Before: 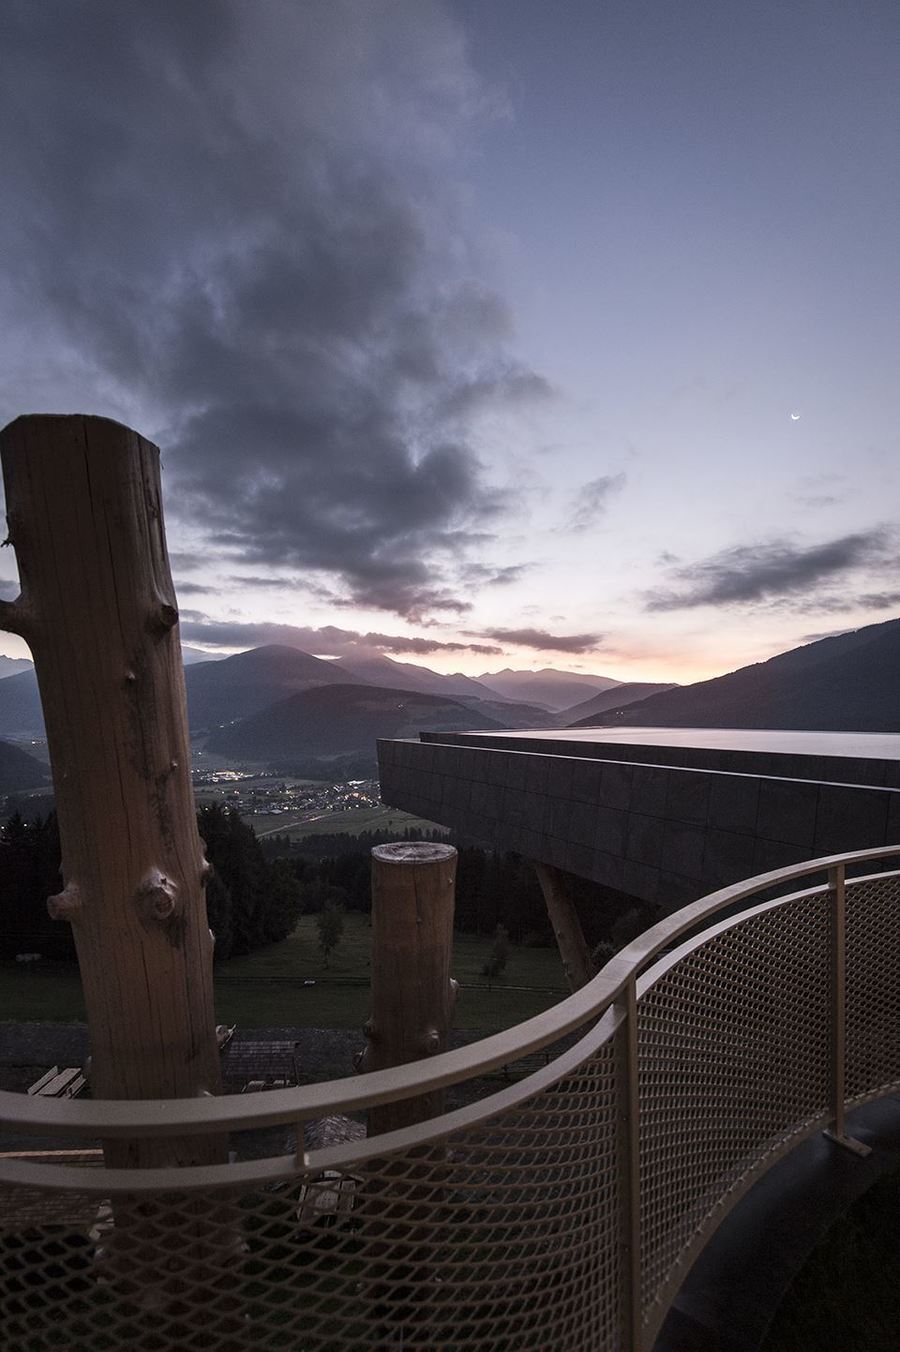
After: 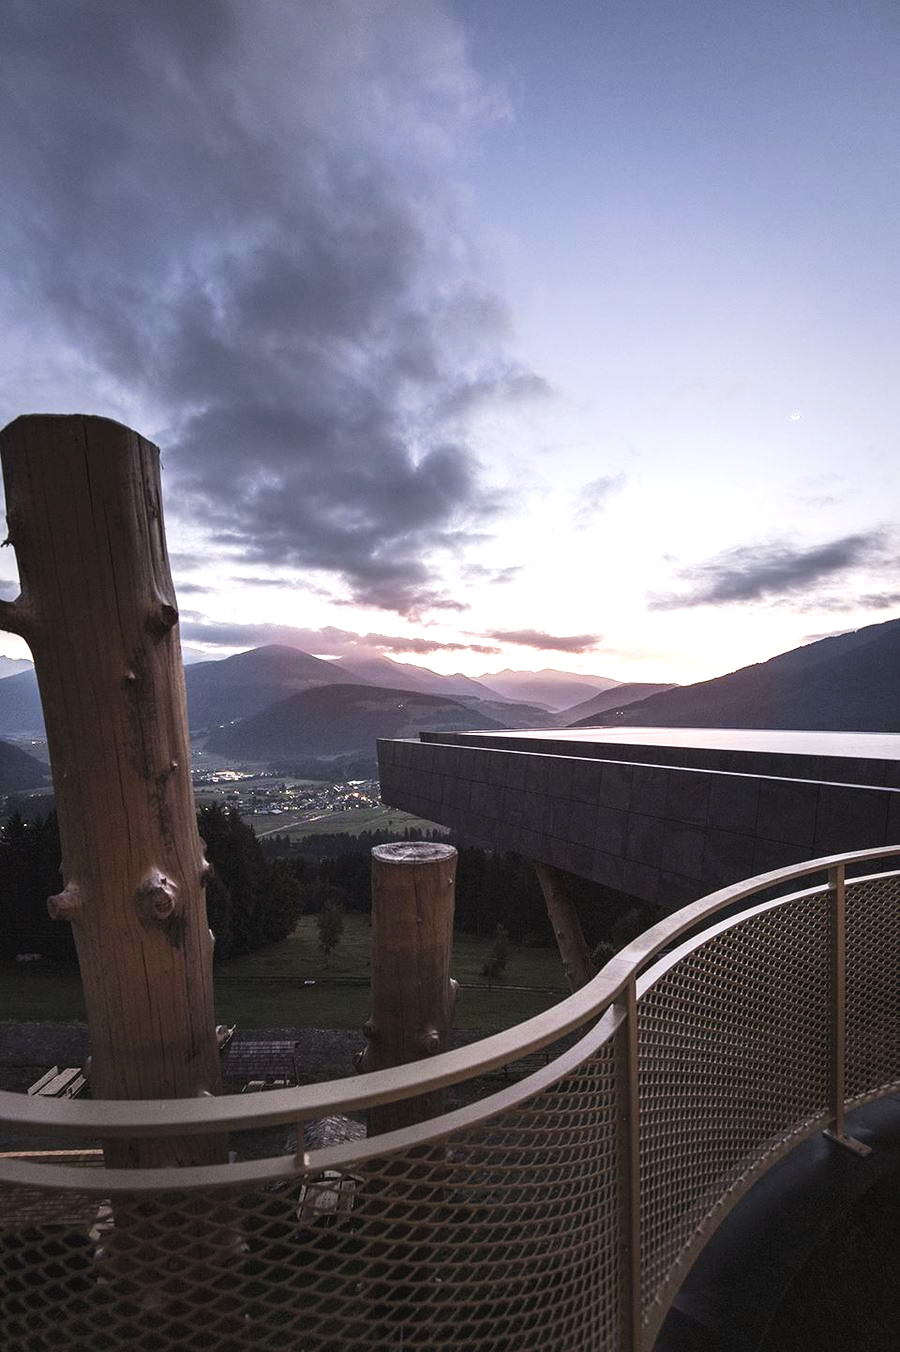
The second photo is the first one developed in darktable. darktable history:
exposure: black level correction 0, exposure 0.697 EV, compensate highlight preservation false
tone curve: curves: ch0 [(0, 0.036) (0.119, 0.115) (0.461, 0.479) (0.715, 0.767) (0.817, 0.865) (1, 0.998)]; ch1 [(0, 0) (0.377, 0.416) (0.44, 0.461) (0.487, 0.49) (0.514, 0.525) (0.538, 0.561) (0.67, 0.713) (1, 1)]; ch2 [(0, 0) (0.38, 0.405) (0.463, 0.445) (0.492, 0.486) (0.529, 0.533) (0.578, 0.59) (0.653, 0.698) (1, 1)], preserve colors none
